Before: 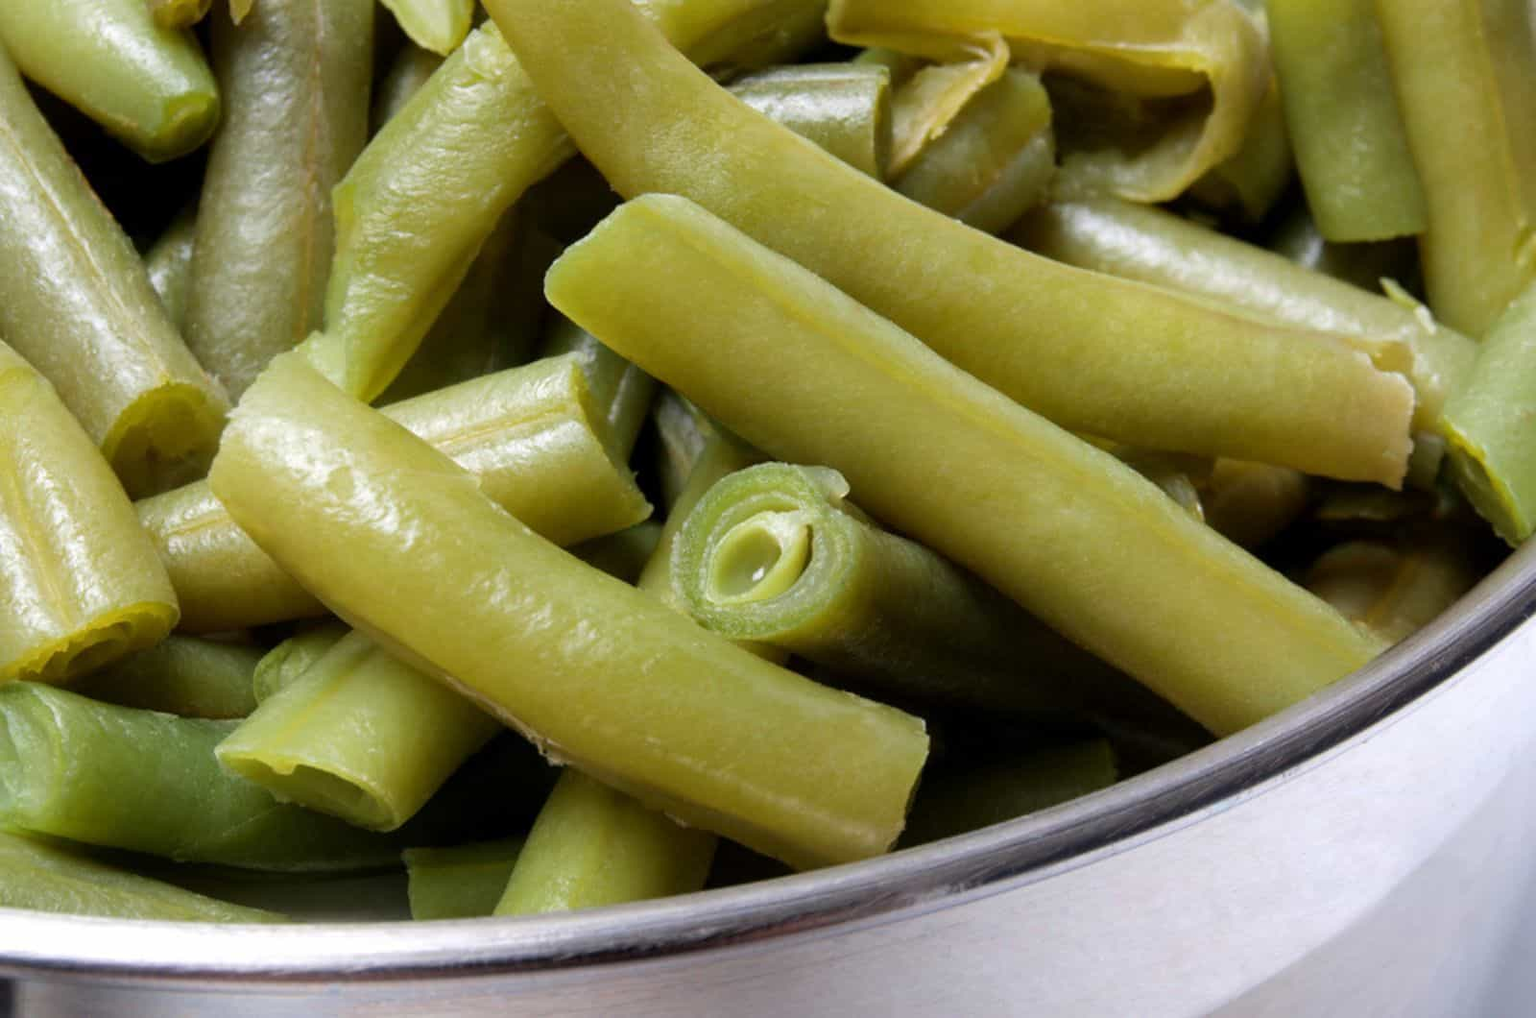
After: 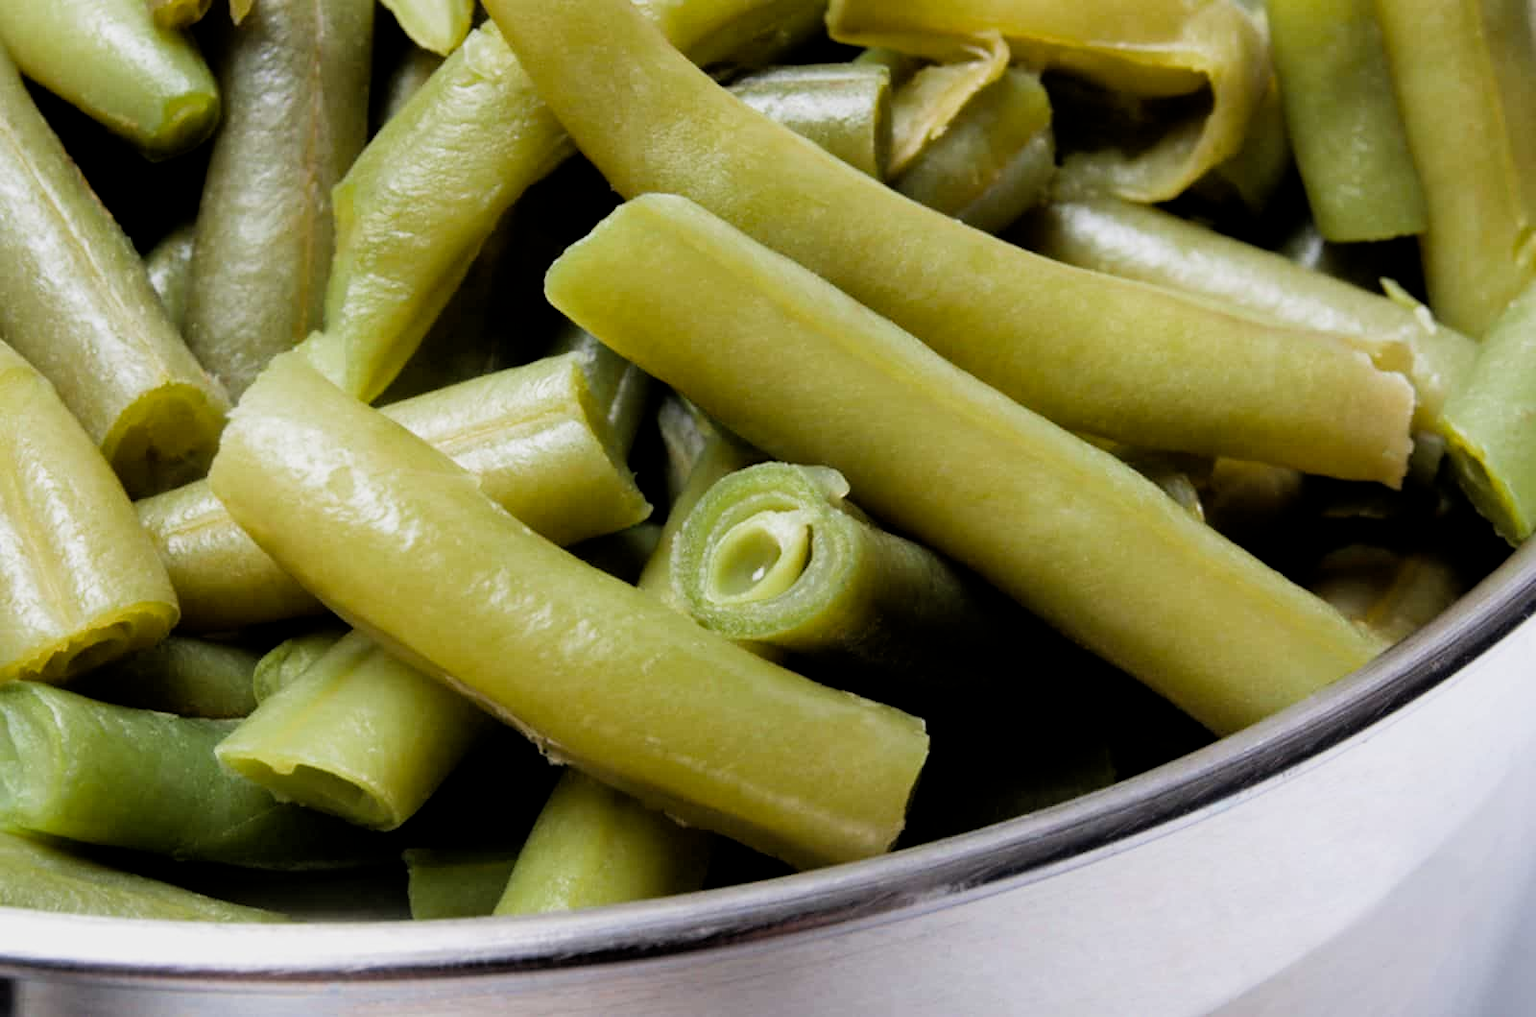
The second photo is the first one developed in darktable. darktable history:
filmic rgb: middle gray luminance 12.66%, black relative exposure -10.17 EV, white relative exposure 3.46 EV, threshold 3.05 EV, target black luminance 0%, hardness 5.74, latitude 44.97%, contrast 1.23, highlights saturation mix 3.83%, shadows ↔ highlights balance 26.98%, color science v4 (2020), enable highlight reconstruction true
contrast brightness saturation: saturation -0.067
